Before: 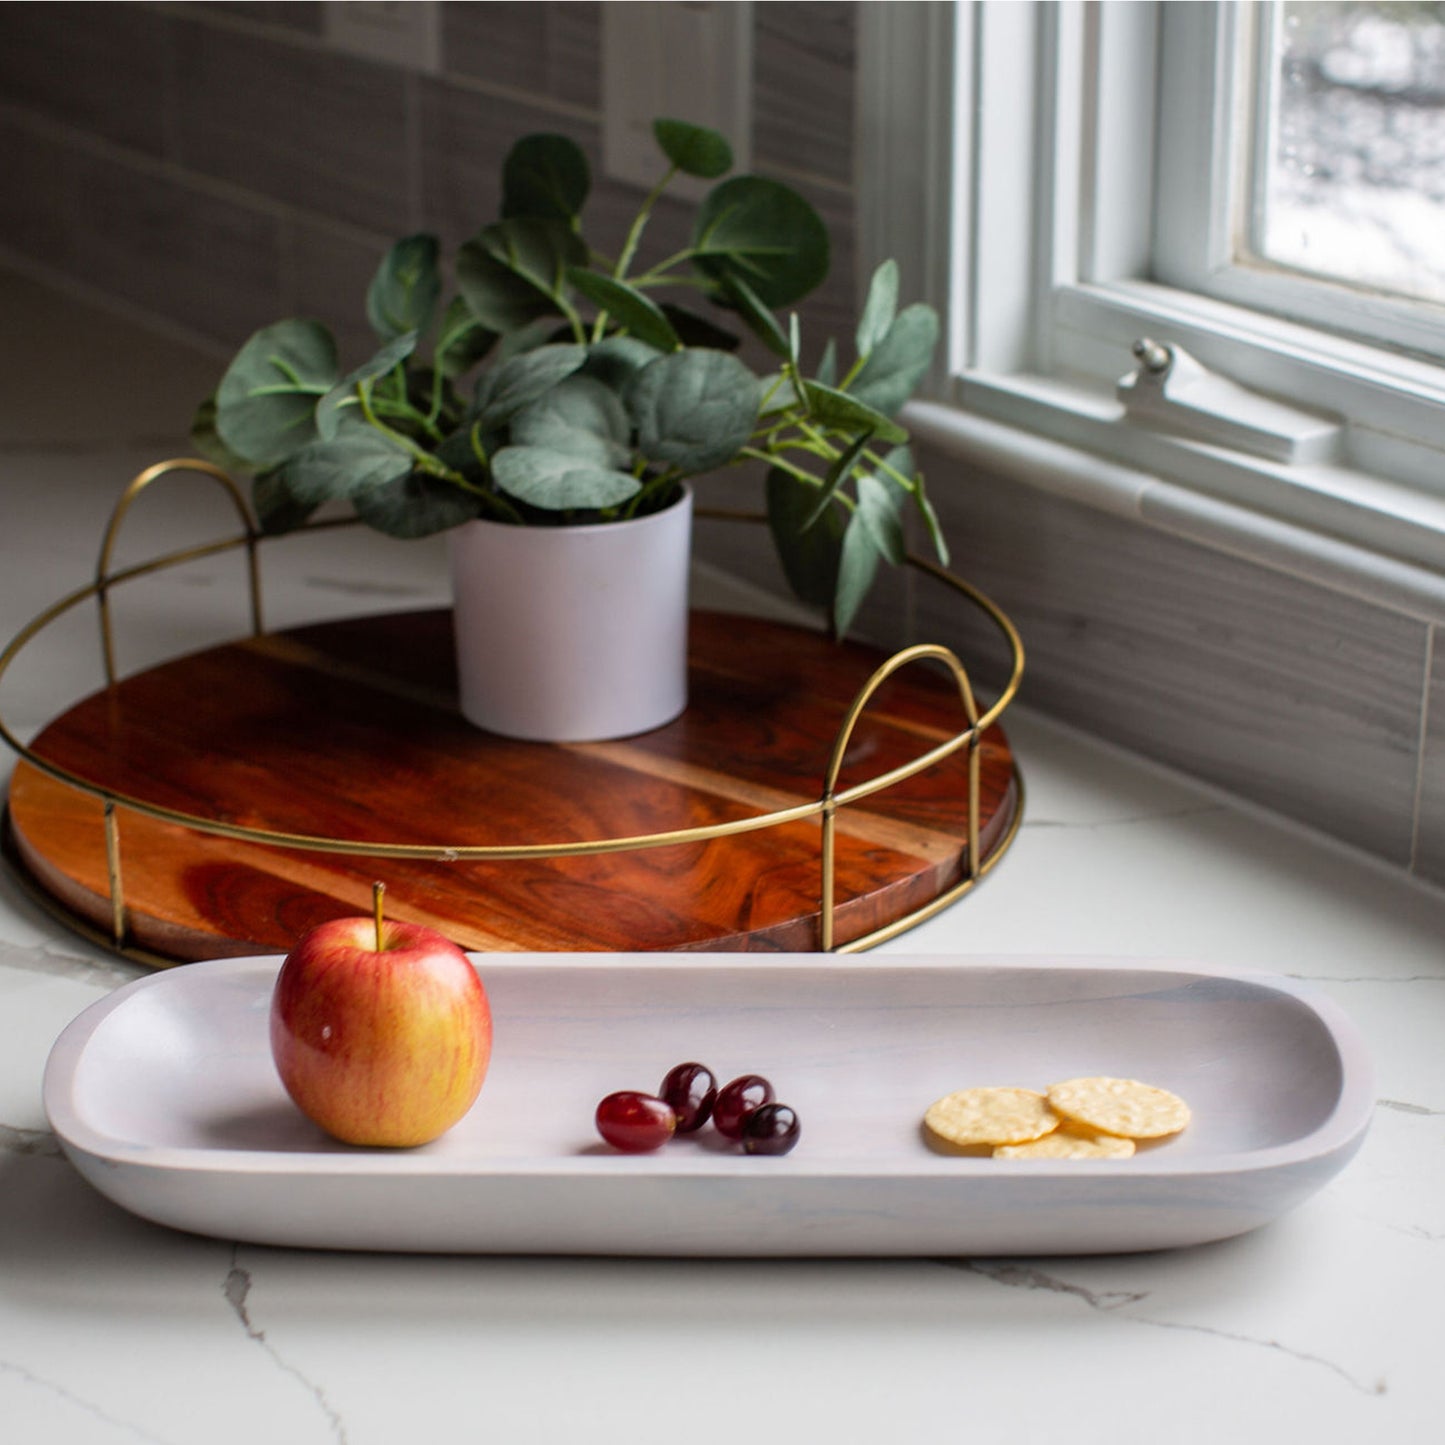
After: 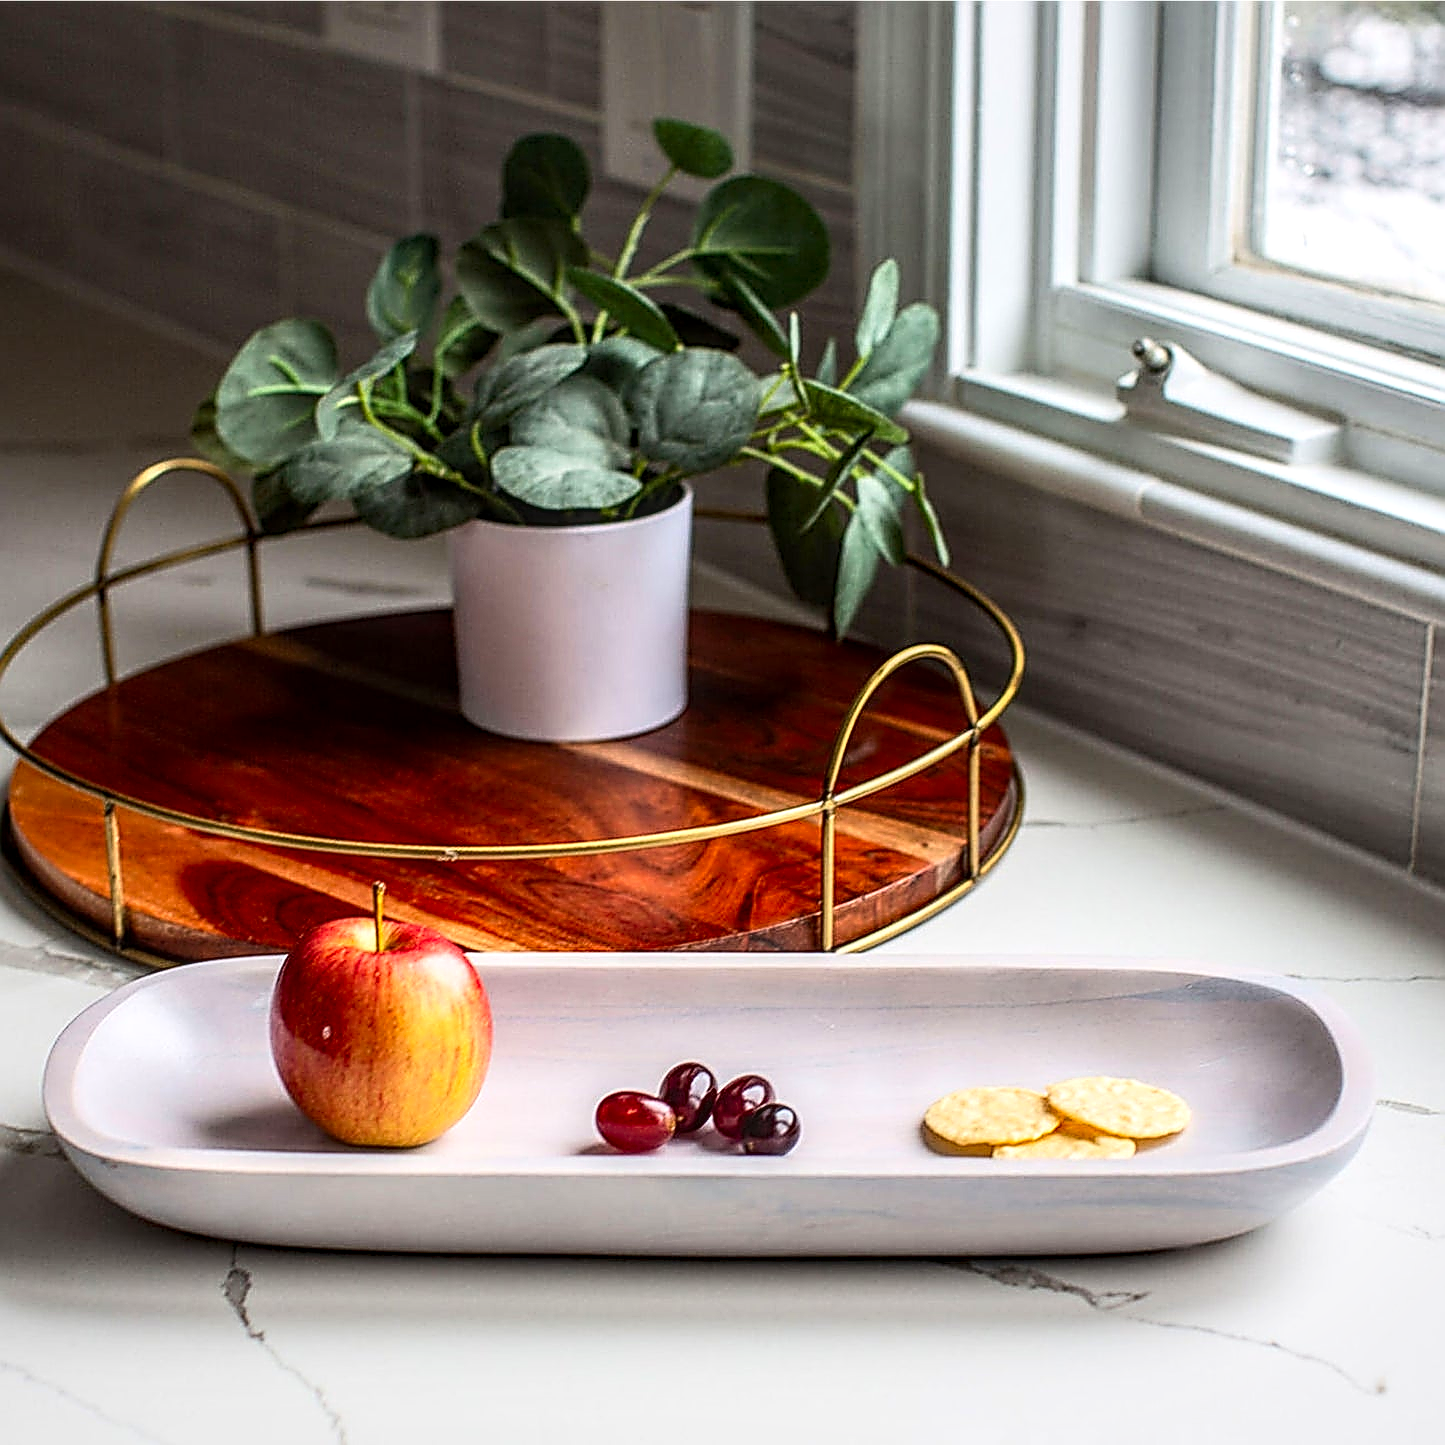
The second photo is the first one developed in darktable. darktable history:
local contrast: highlights 62%, detail 143%, midtone range 0.425
contrast brightness saturation: contrast 0.228, brightness 0.11, saturation 0.288
sharpen: amount 1.853
